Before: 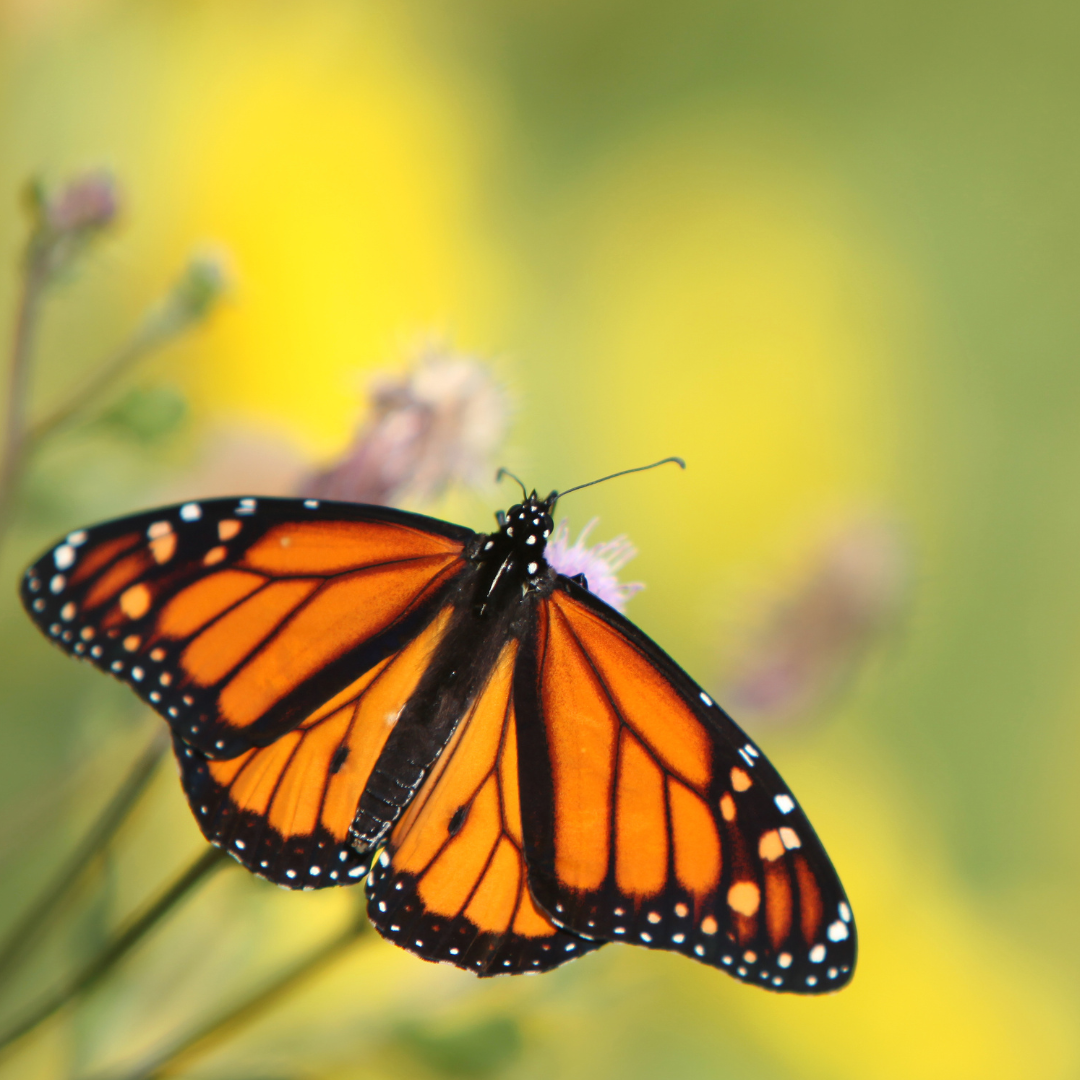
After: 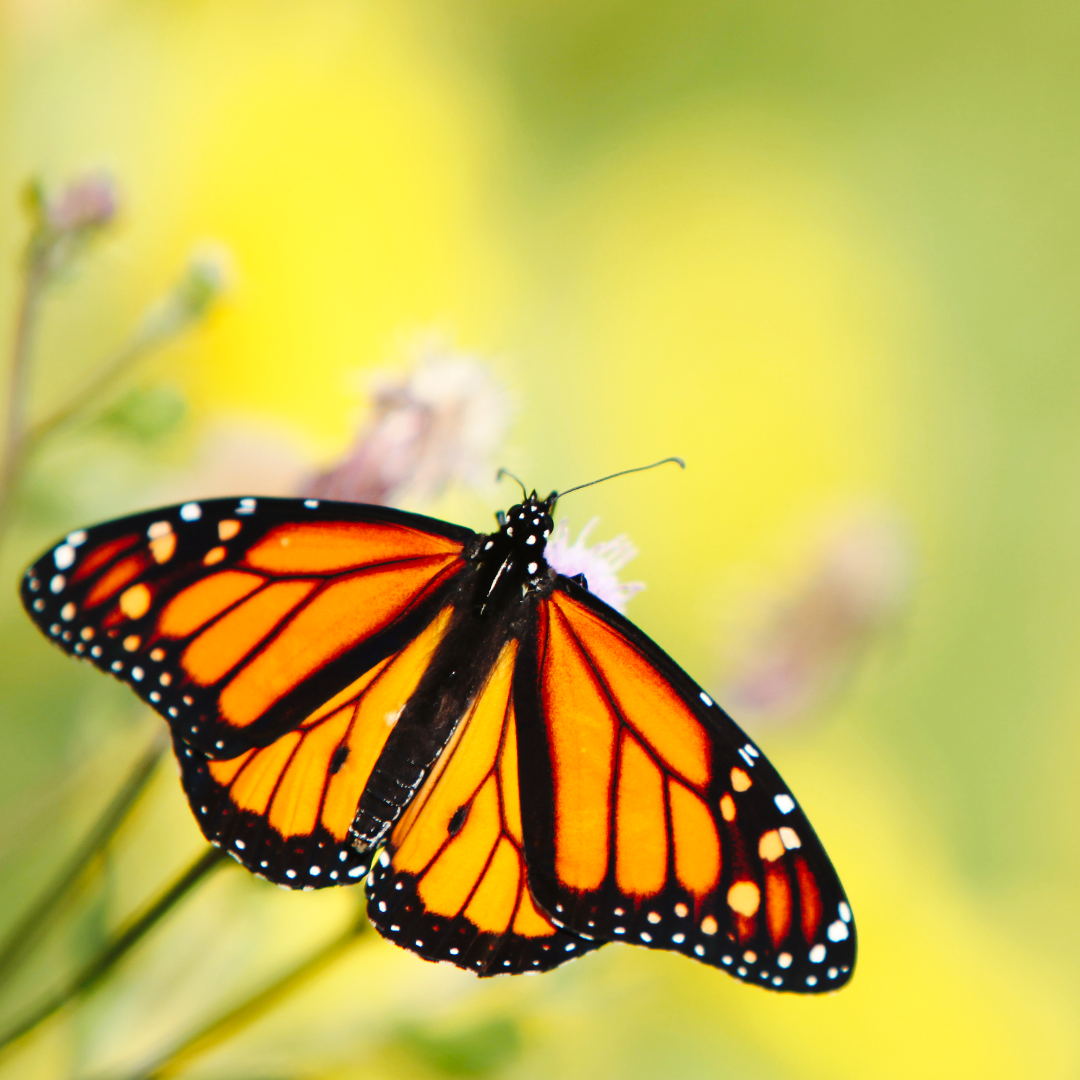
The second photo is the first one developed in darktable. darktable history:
base curve: curves: ch0 [(0, 0) (0.036, 0.025) (0.121, 0.166) (0.206, 0.329) (0.605, 0.79) (1, 1)], preserve colors none
tone equalizer: on, module defaults
